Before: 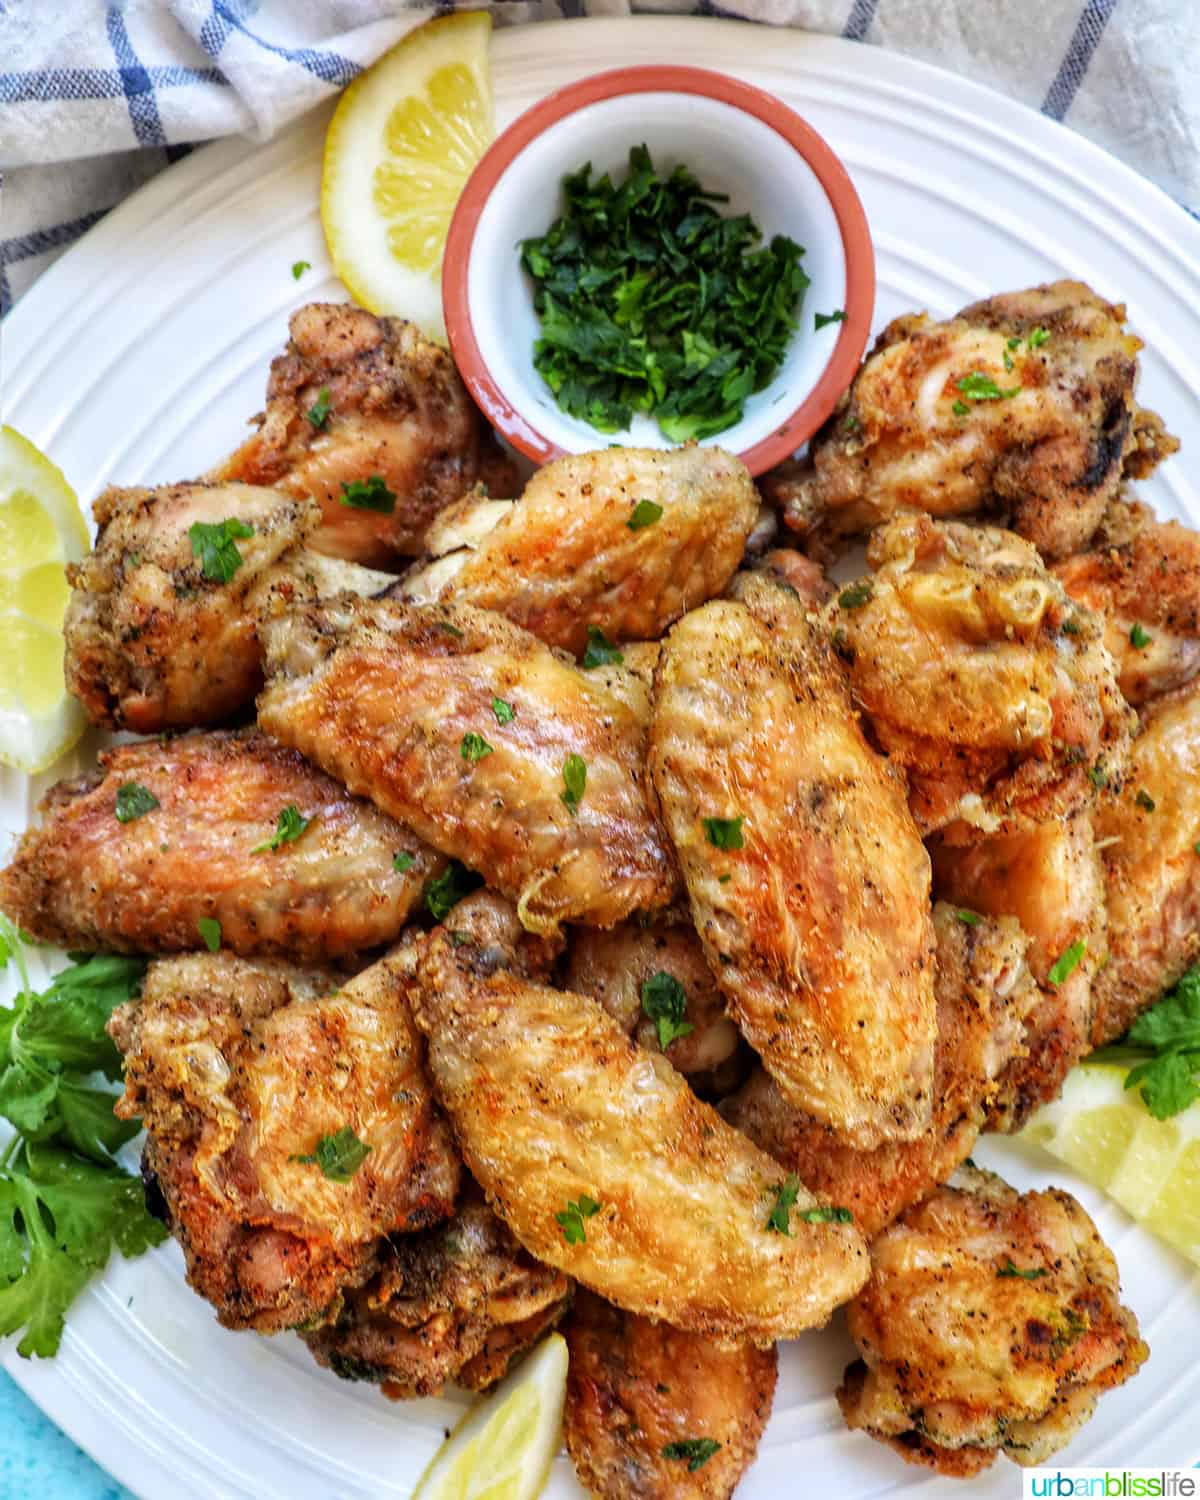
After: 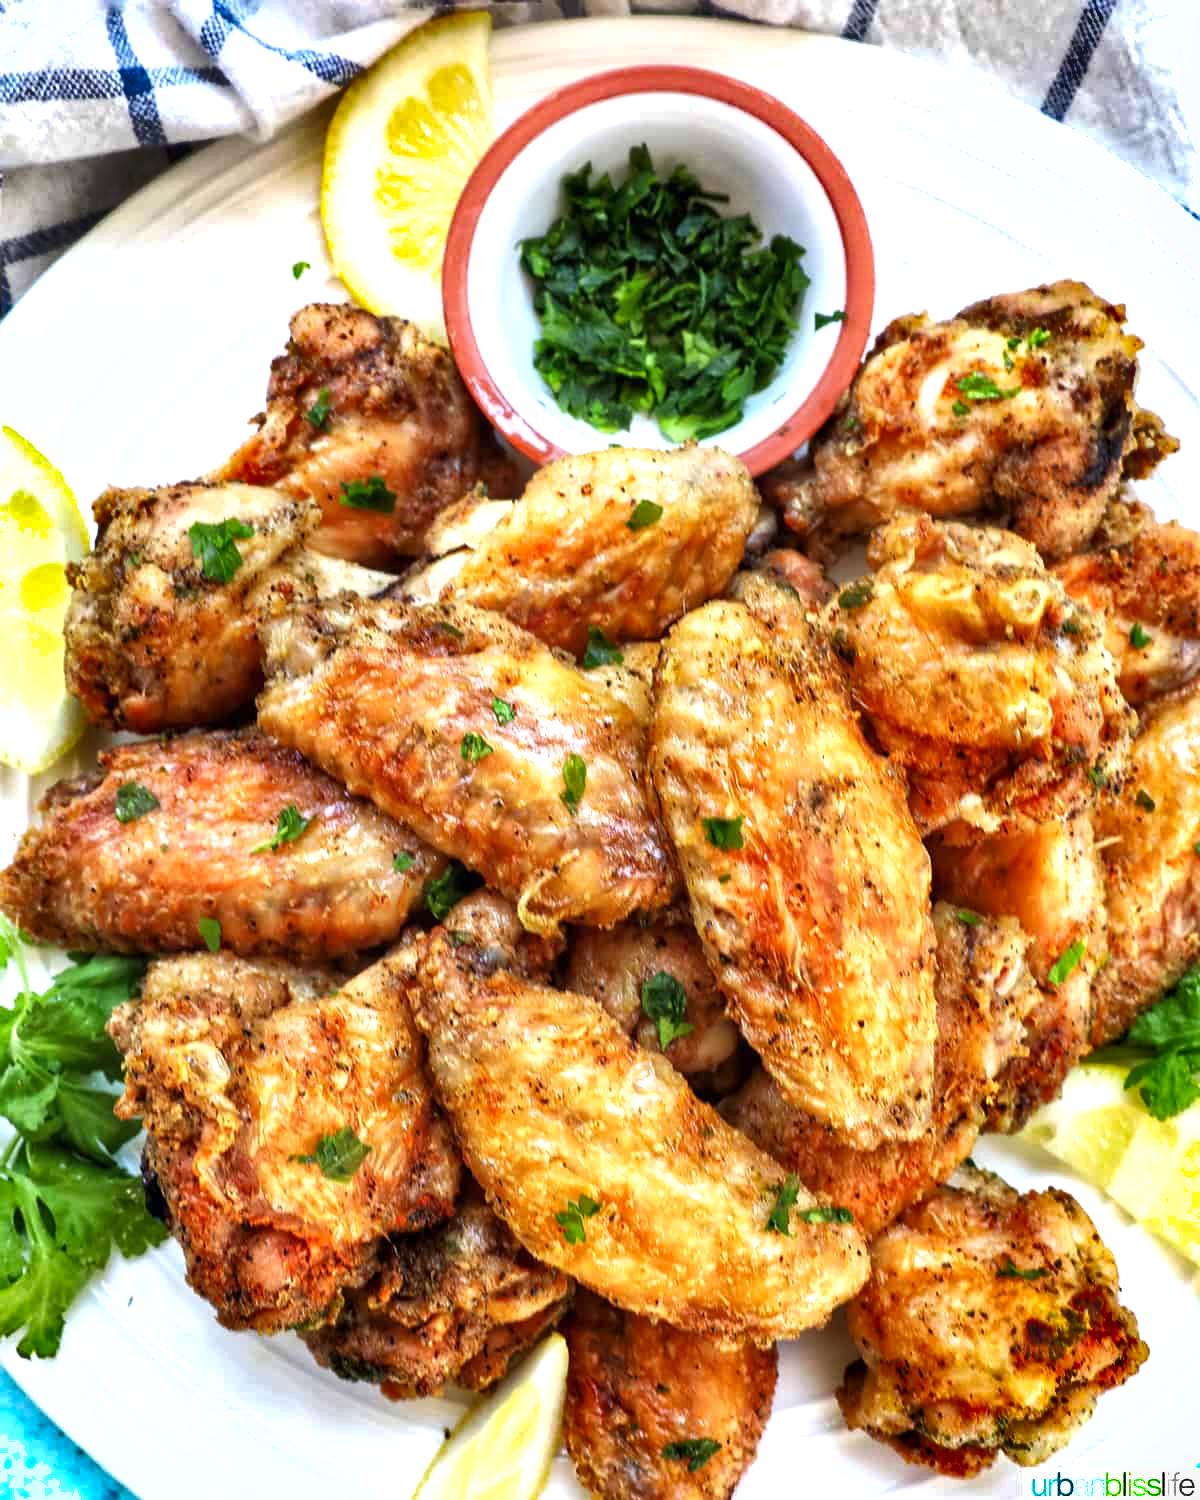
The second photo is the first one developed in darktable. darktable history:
exposure: exposure 0.661 EV, compensate highlight preservation false
shadows and highlights: shadows 60, soften with gaussian
